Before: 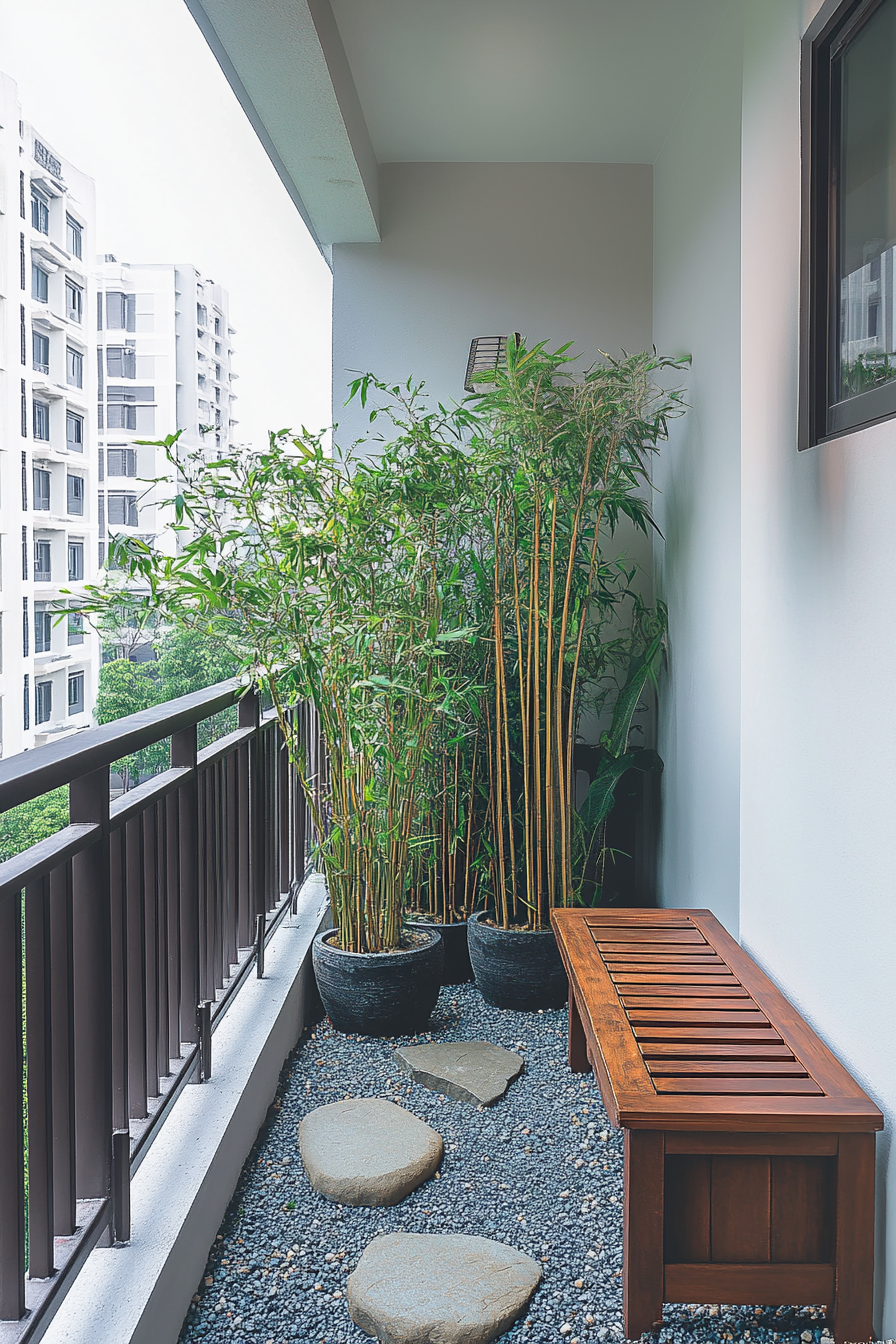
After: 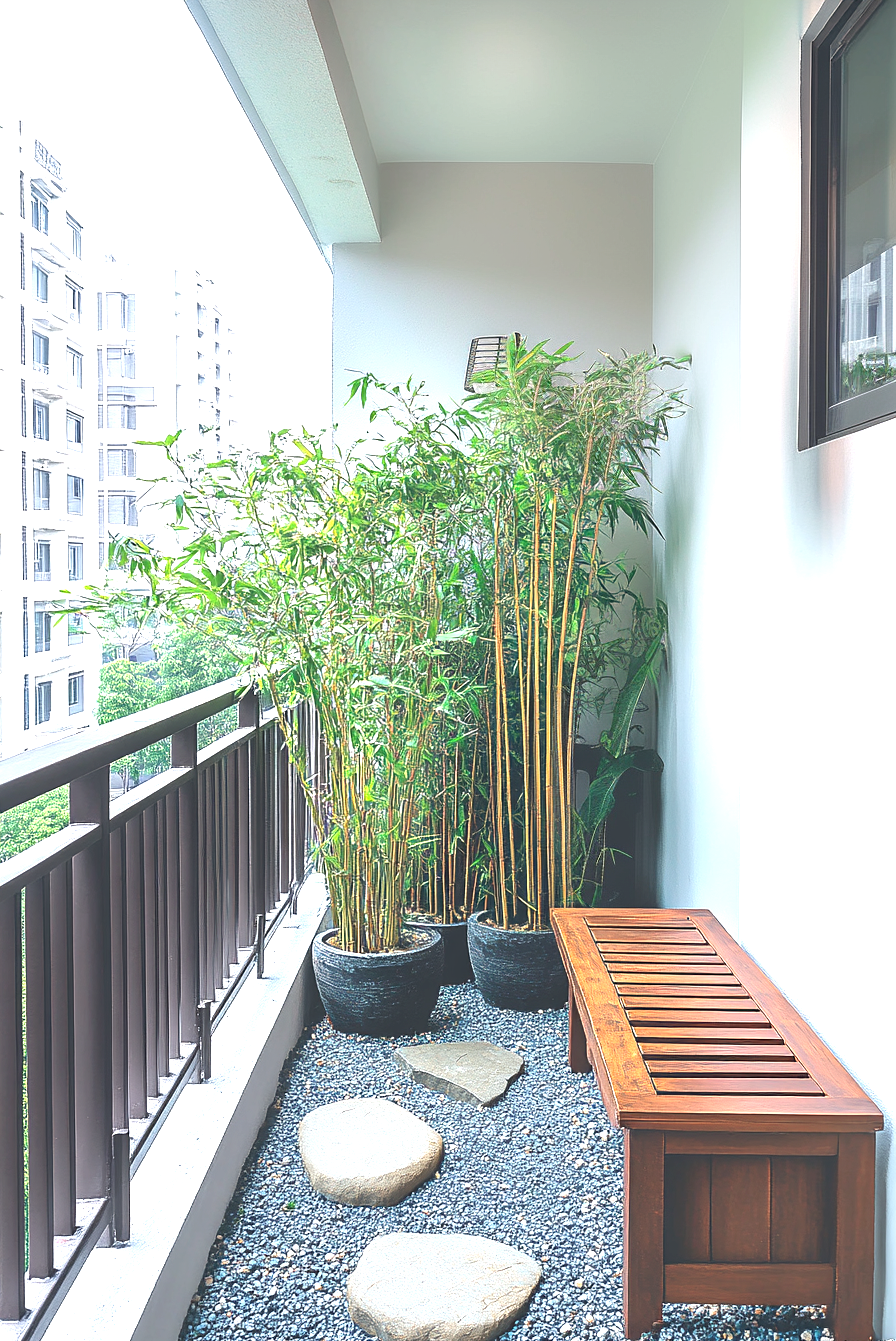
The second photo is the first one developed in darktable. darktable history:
crop: top 0.05%, bottom 0.098%
exposure: black level correction 0, exposure 1.2 EV, compensate highlight preservation false
